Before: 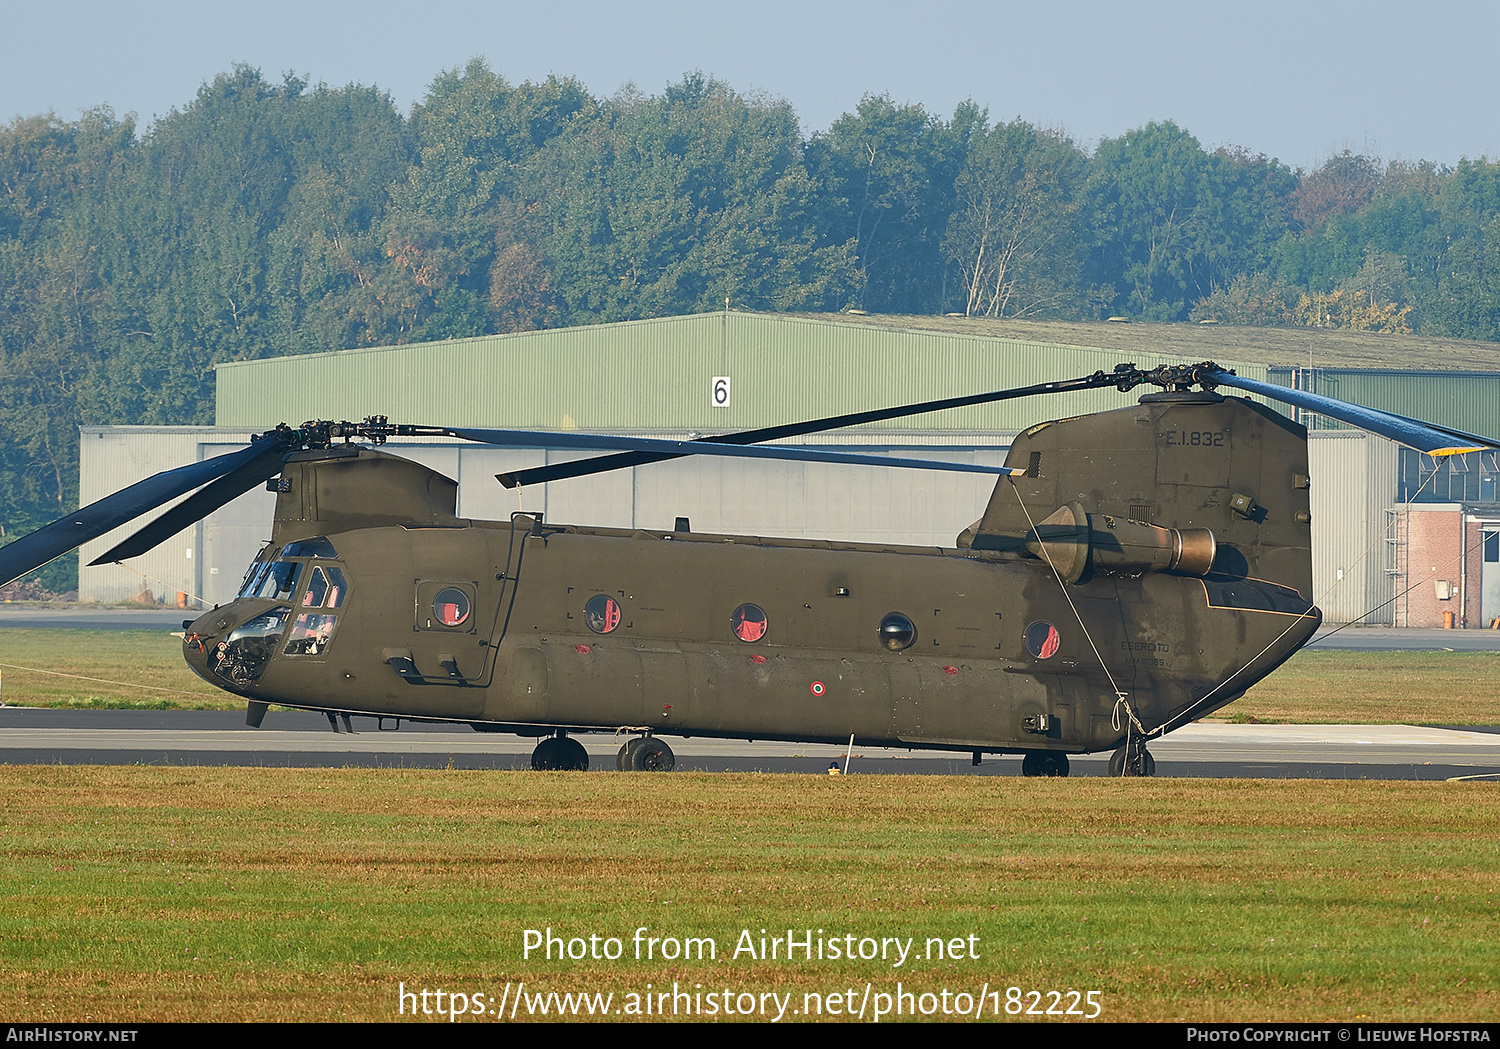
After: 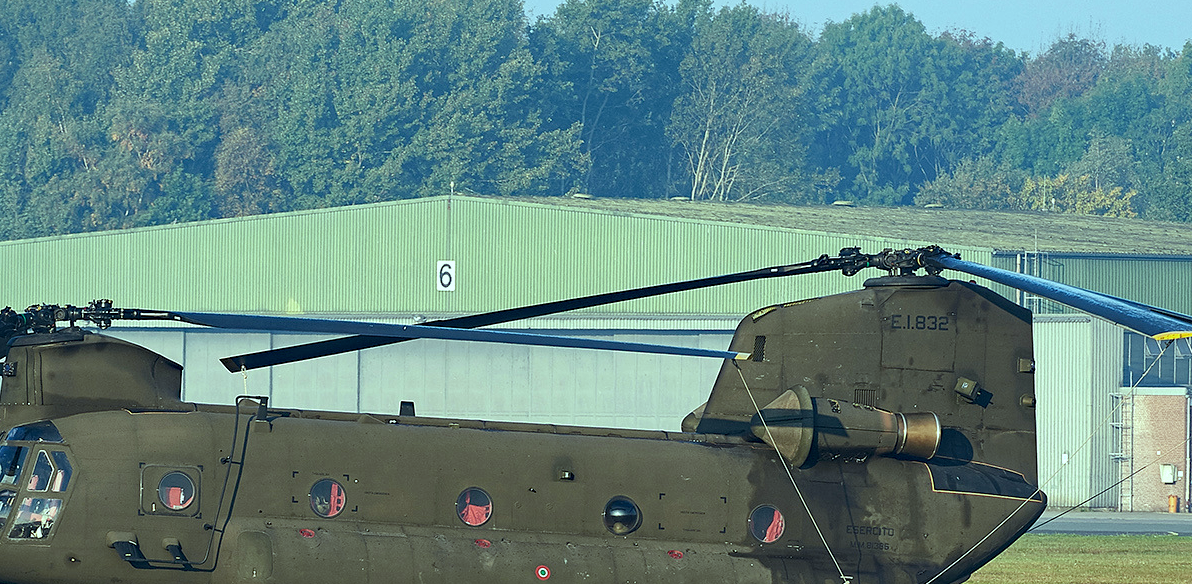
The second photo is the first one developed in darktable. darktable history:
shadows and highlights: radius 93.07, shadows -14.46, white point adjustment 0.23, highlights 31.48, compress 48.23%, highlights color adjustment 52.79%, soften with gaussian
crop: left 18.38%, top 11.092%, right 2.134%, bottom 33.217%
haze removal: compatibility mode true, adaptive false
local contrast: highlights 100%, shadows 100%, detail 131%, midtone range 0.2
color balance: mode lift, gamma, gain (sRGB), lift [0.997, 0.979, 1.021, 1.011], gamma [1, 1.084, 0.916, 0.998], gain [1, 0.87, 1.13, 1.101], contrast 4.55%, contrast fulcrum 38.24%, output saturation 104.09%
